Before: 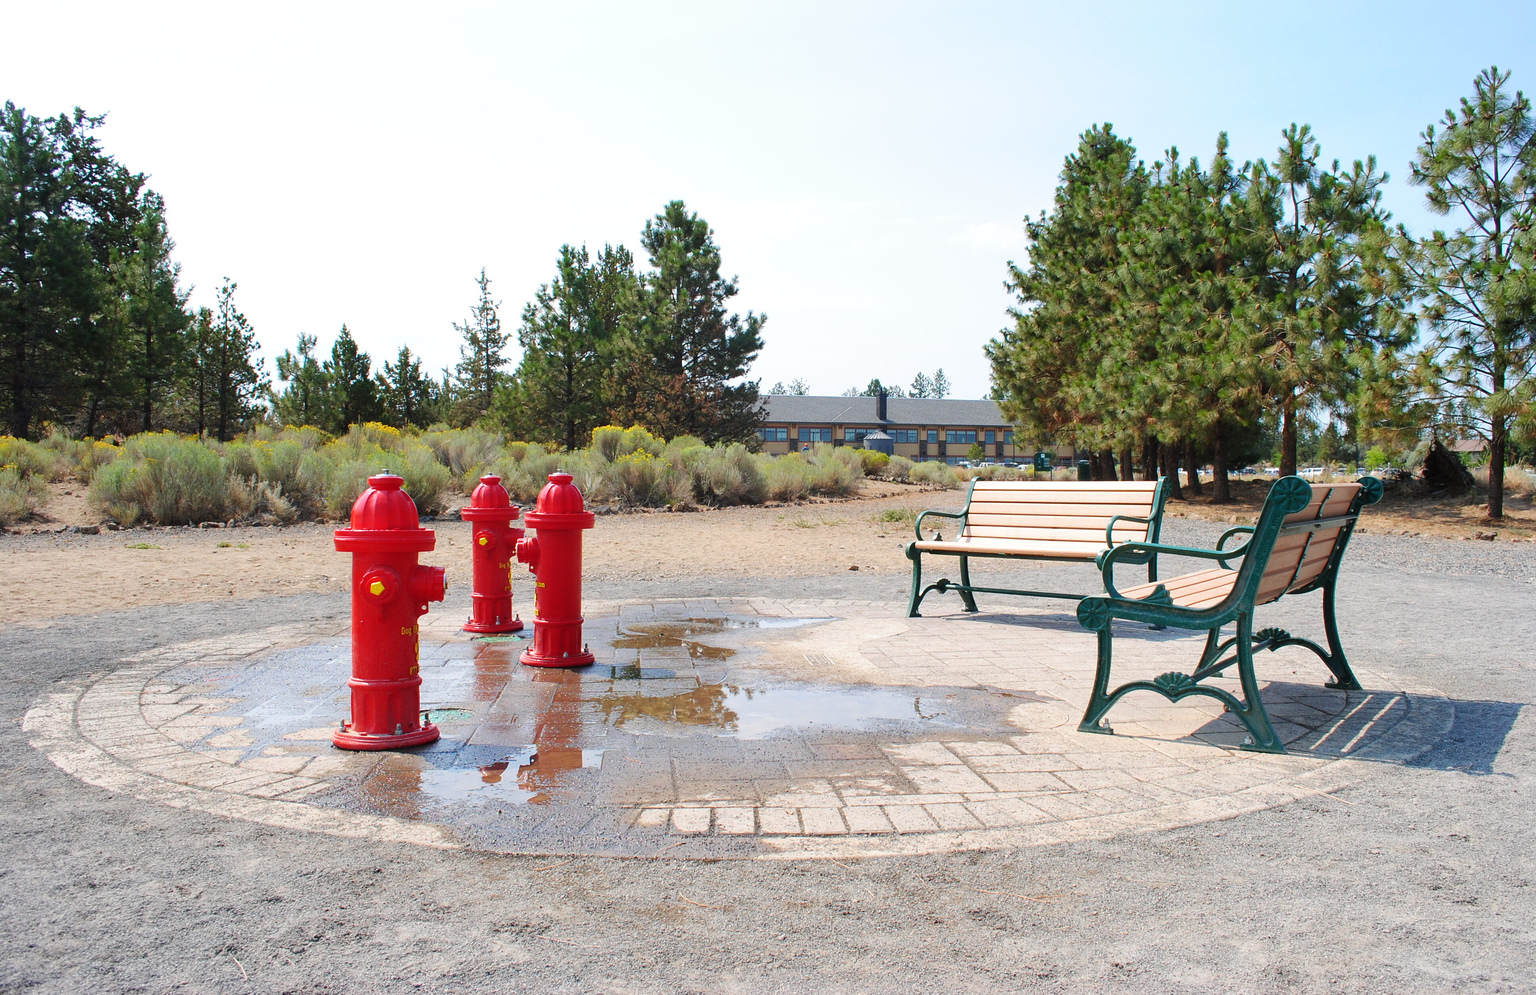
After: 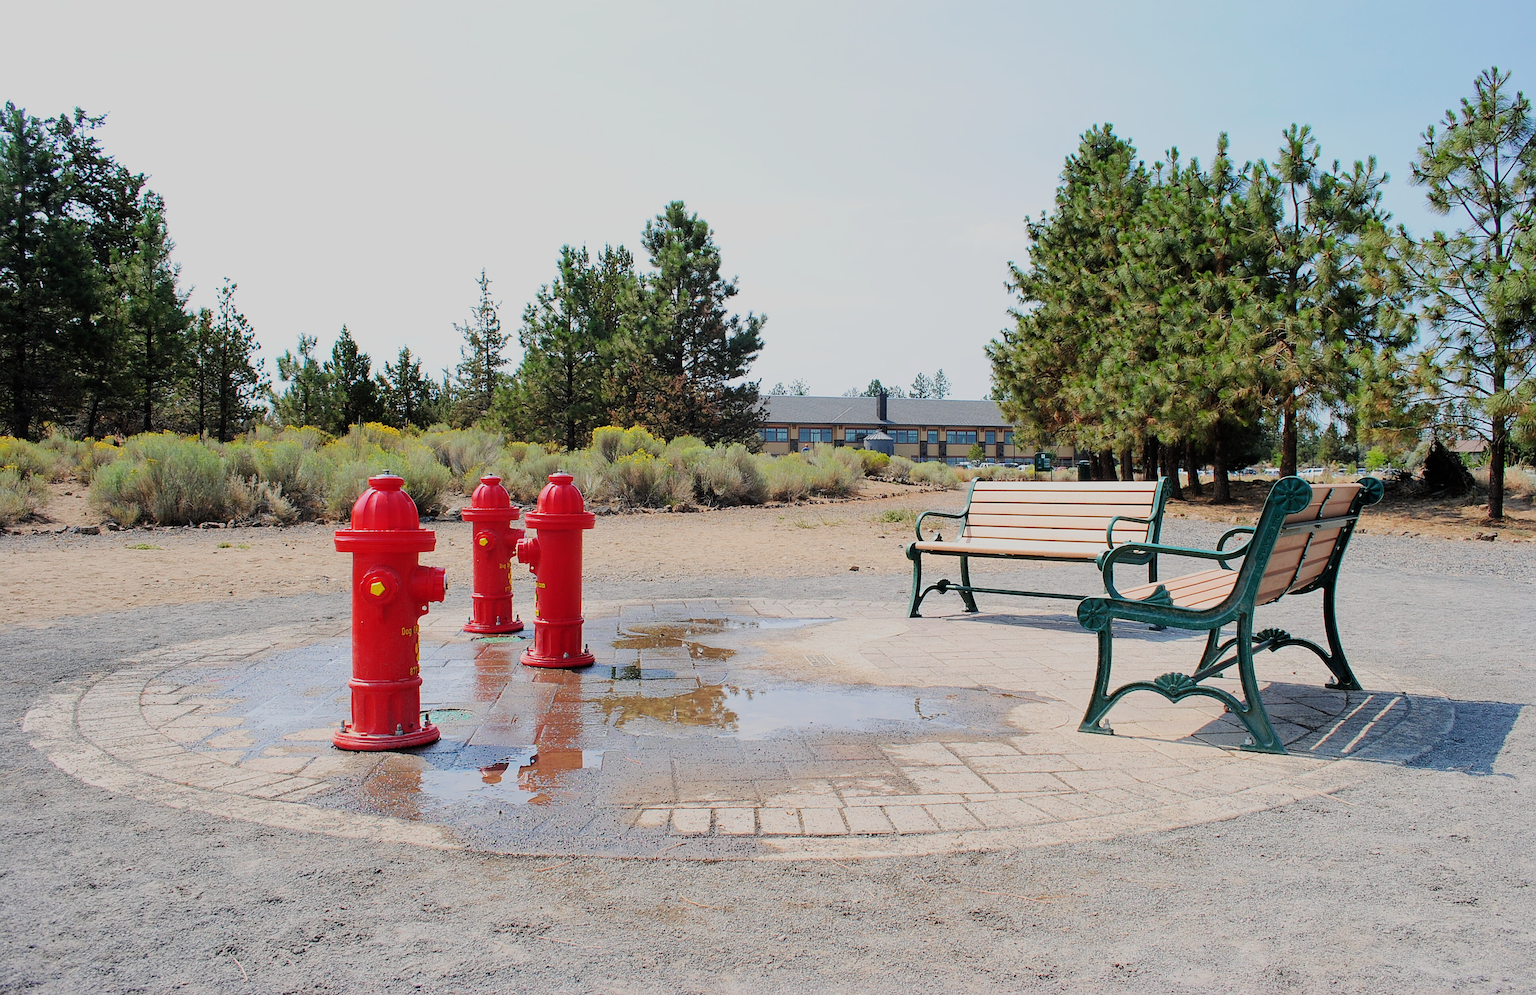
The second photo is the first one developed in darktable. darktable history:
filmic rgb: black relative exposure -7.48 EV, white relative exposure 4.83 EV, hardness 3.4, color science v6 (2022)
sharpen: on, module defaults
